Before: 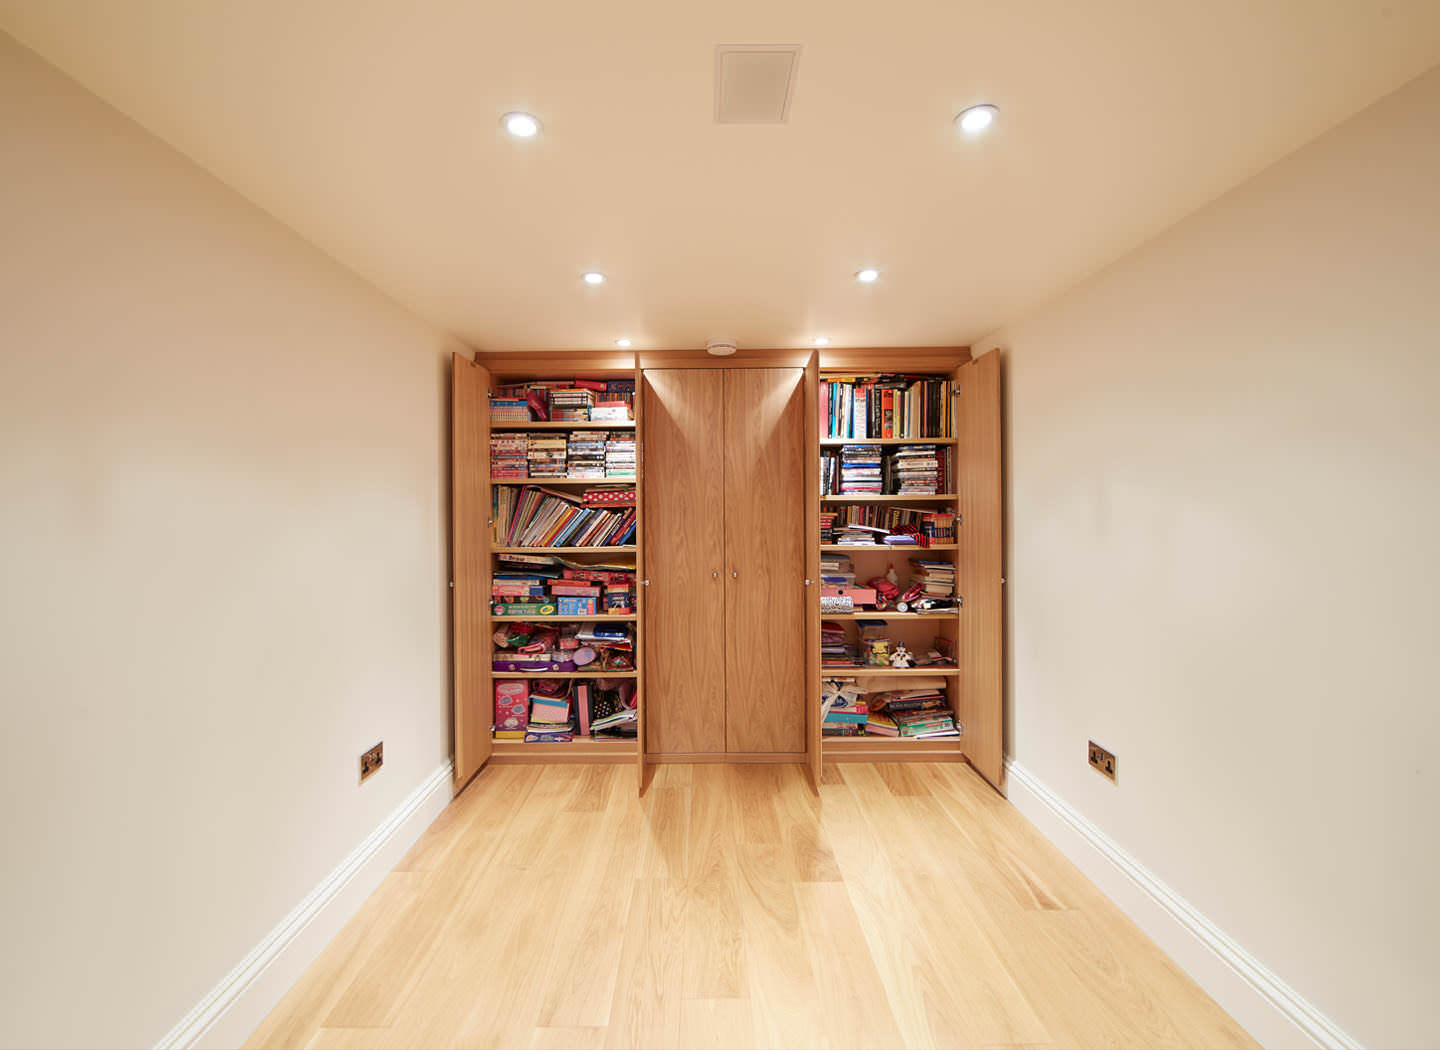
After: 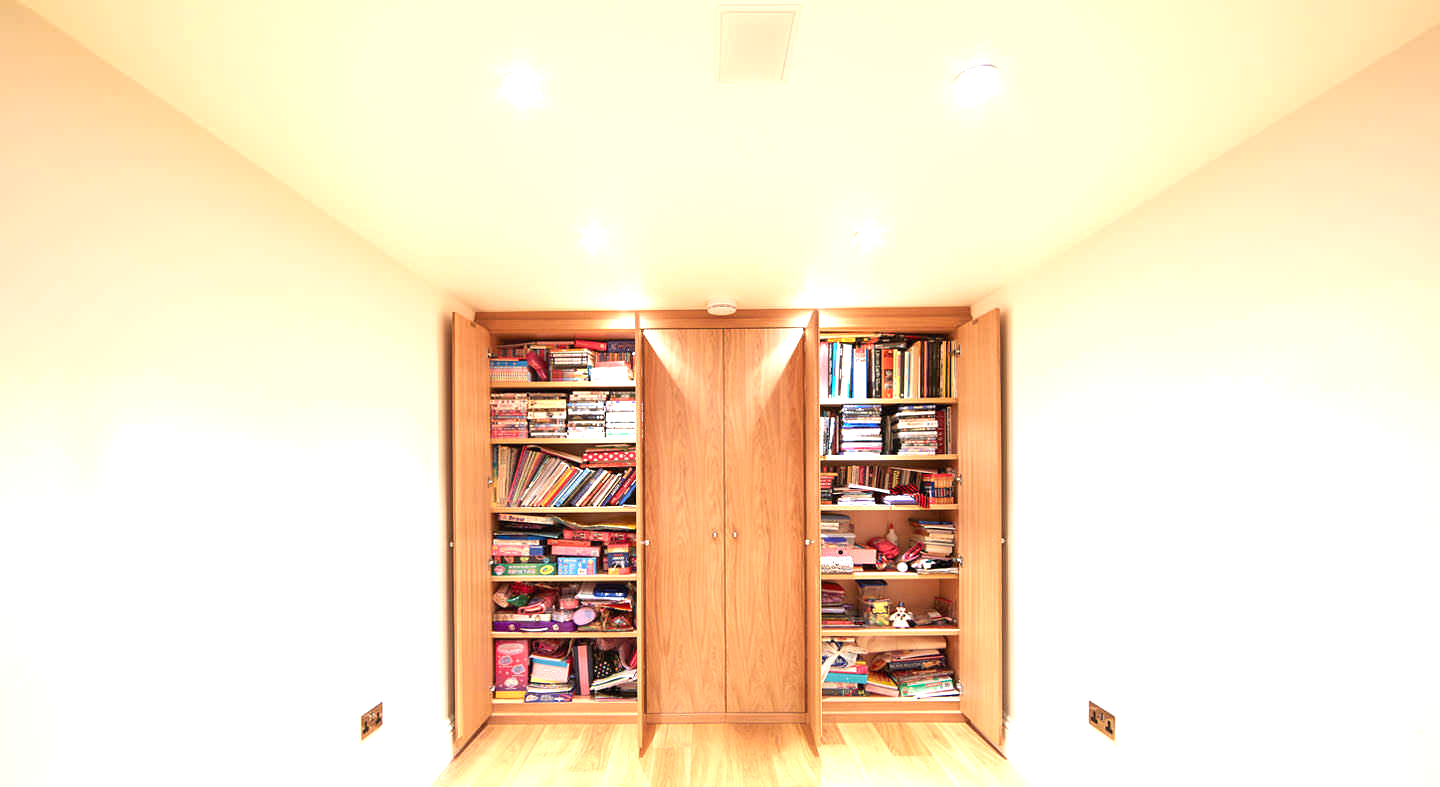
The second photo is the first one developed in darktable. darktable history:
exposure: black level correction 0, exposure 1.2 EV, compensate highlight preservation false
crop: top 3.857%, bottom 21.132%
